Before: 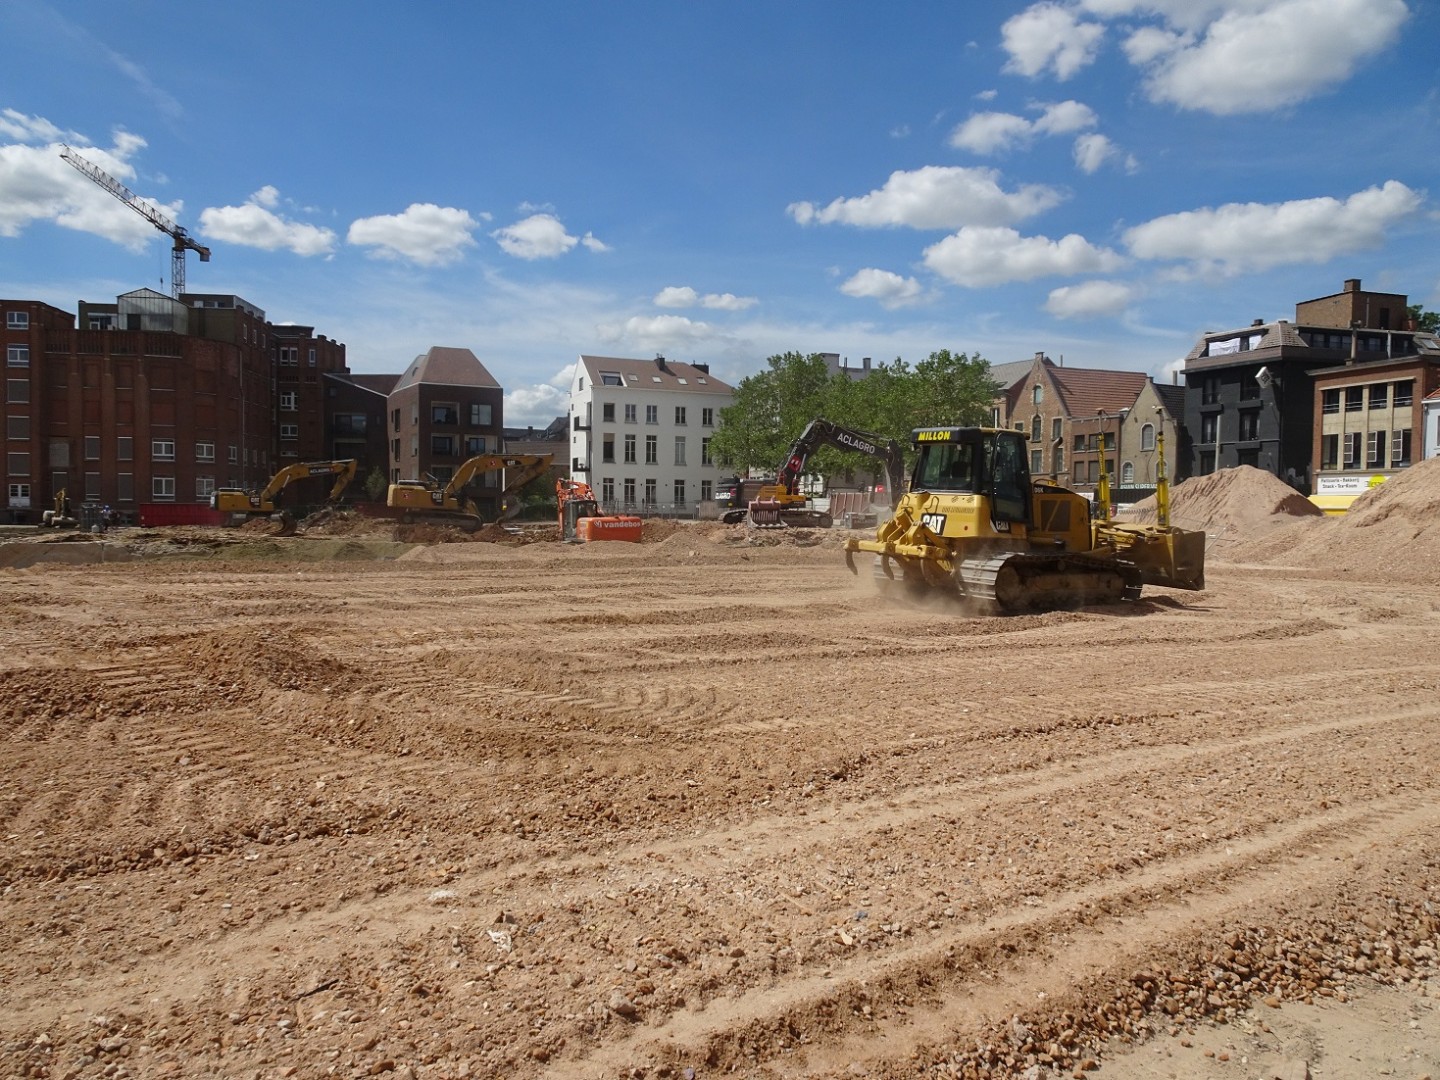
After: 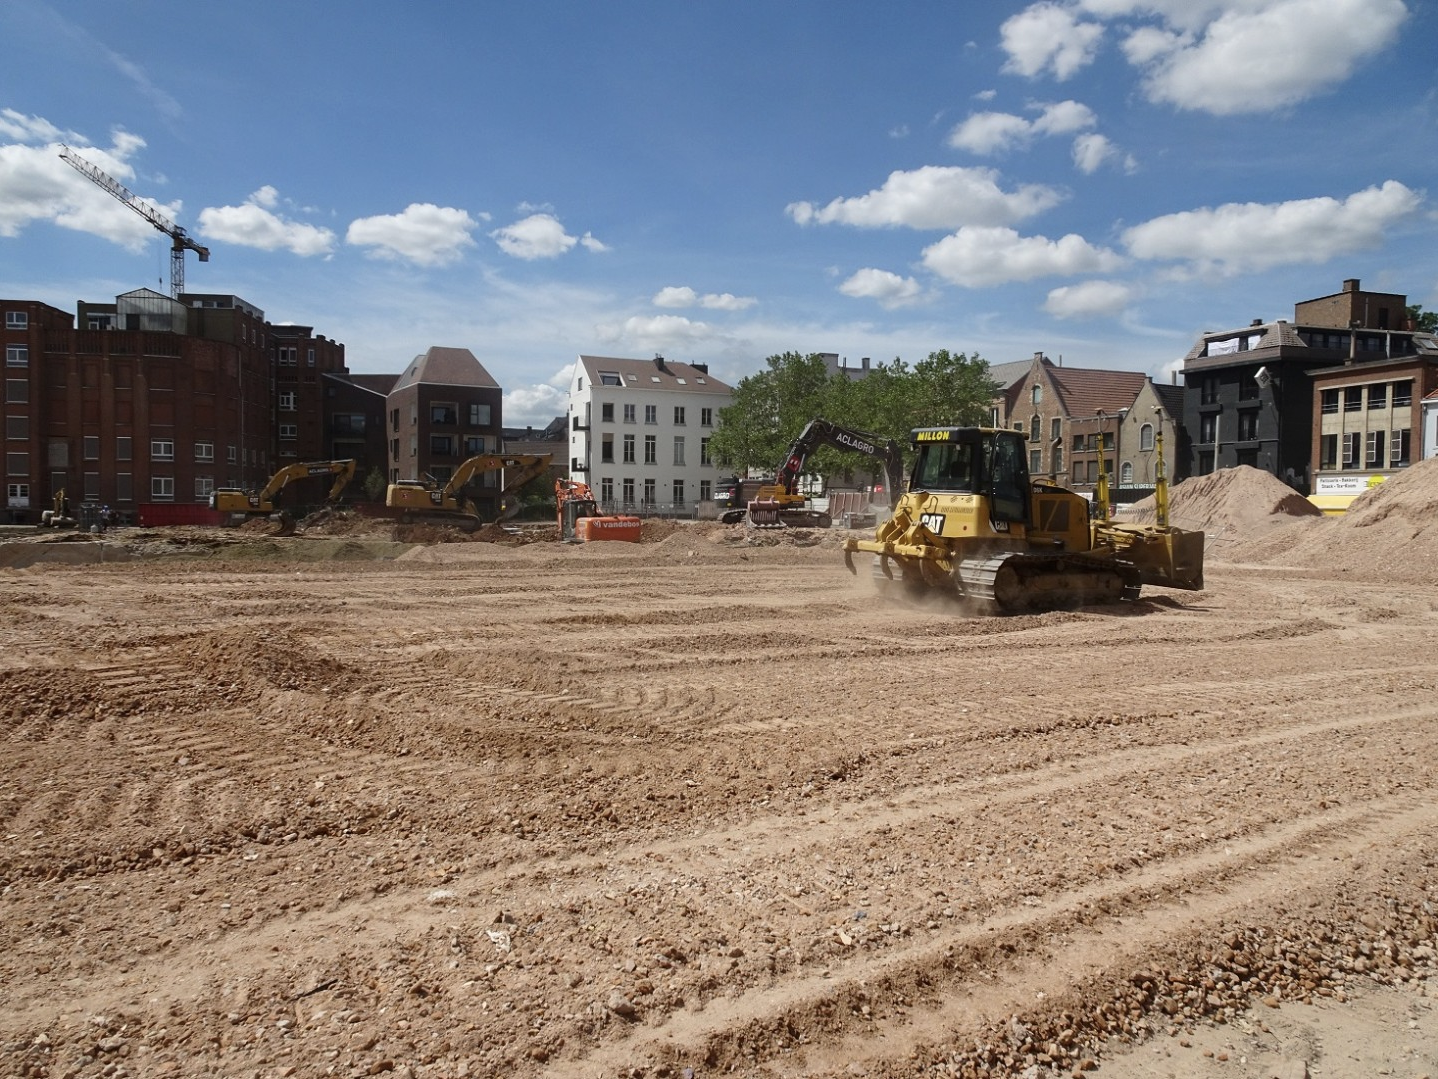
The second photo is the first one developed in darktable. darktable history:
contrast brightness saturation: contrast 0.108, saturation -0.167
crop and rotate: left 0.107%, bottom 0.008%
